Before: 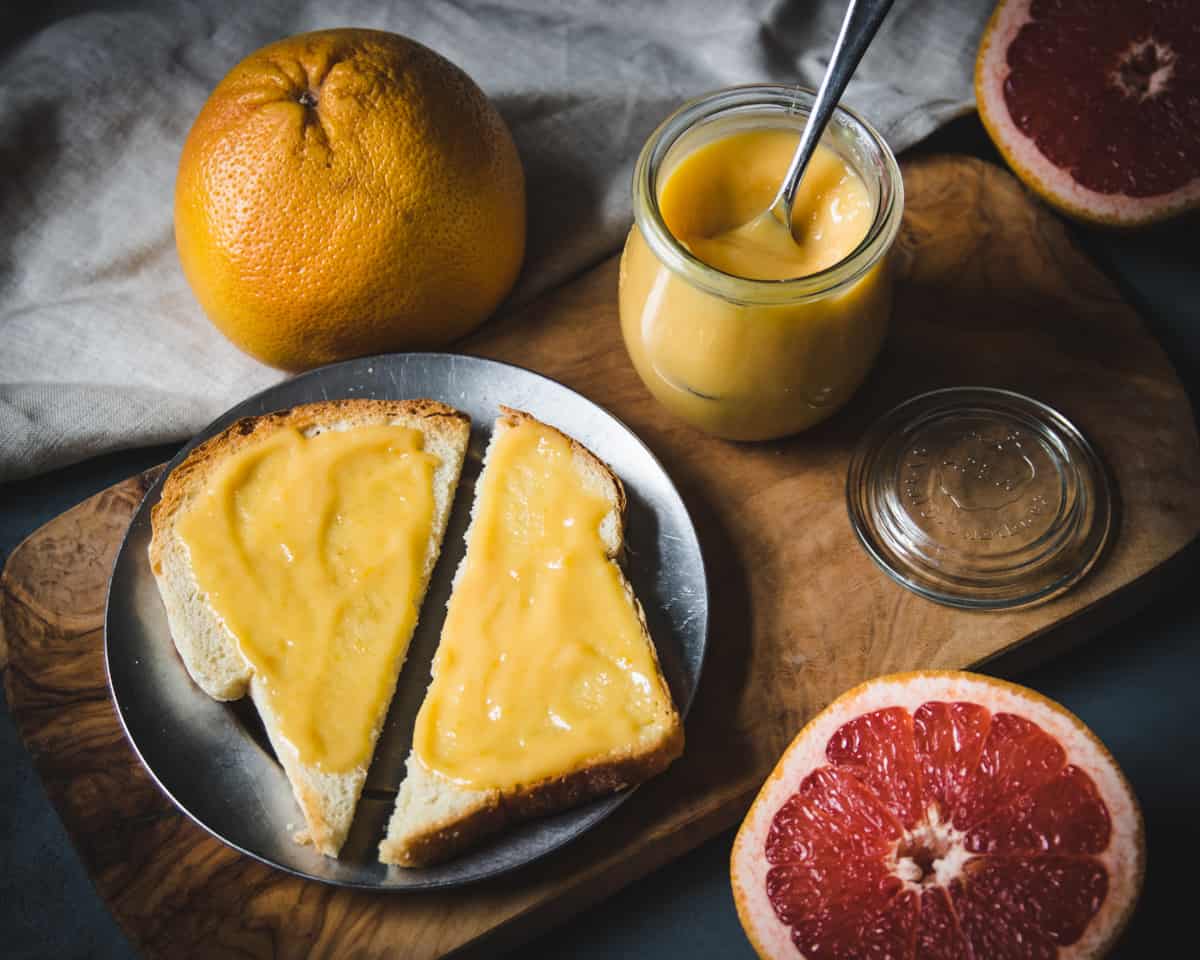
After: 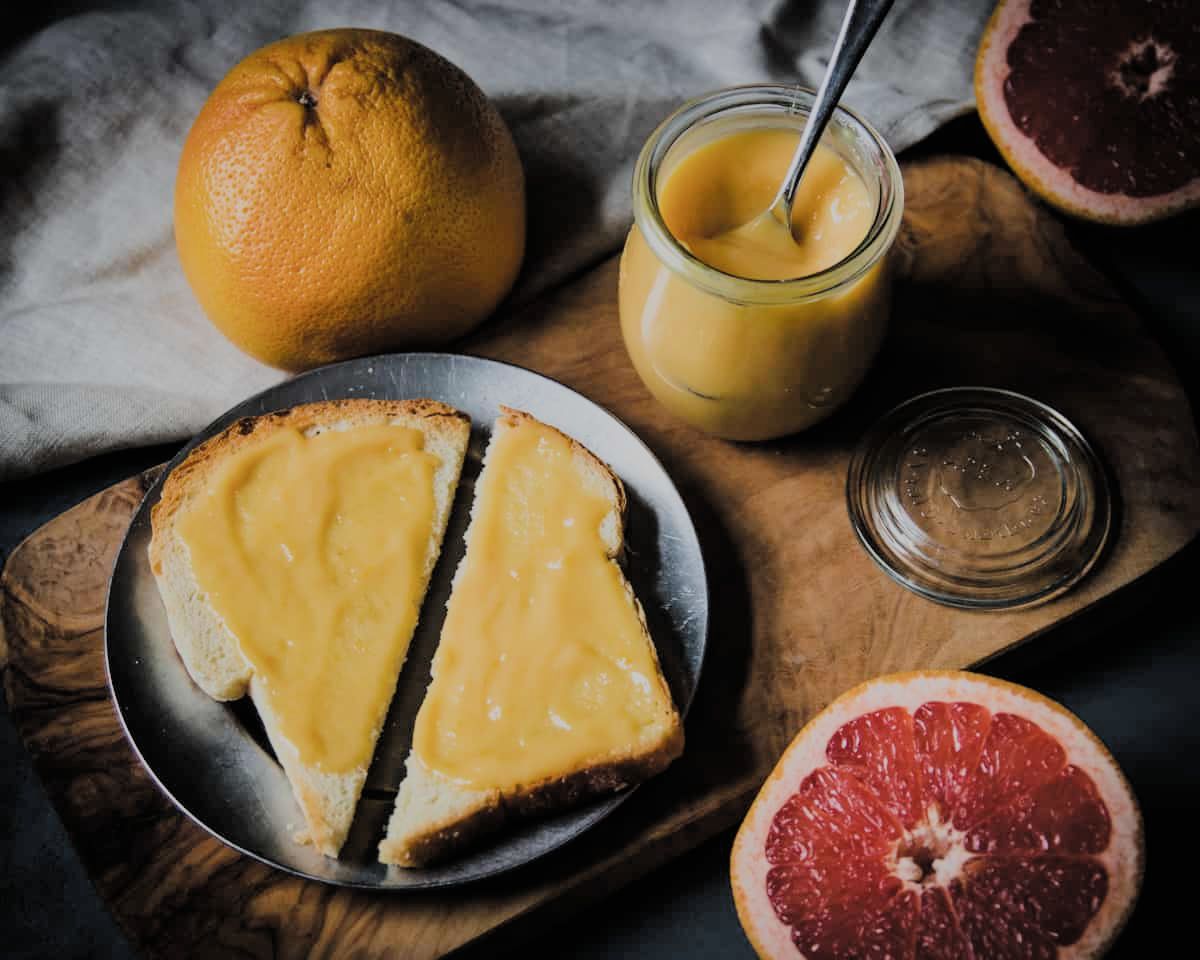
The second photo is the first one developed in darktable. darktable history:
filmic rgb: black relative exposure -6.19 EV, white relative exposure 6.96 EV, threshold 2.97 EV, hardness 2.26, color science v4 (2020), enable highlight reconstruction true
